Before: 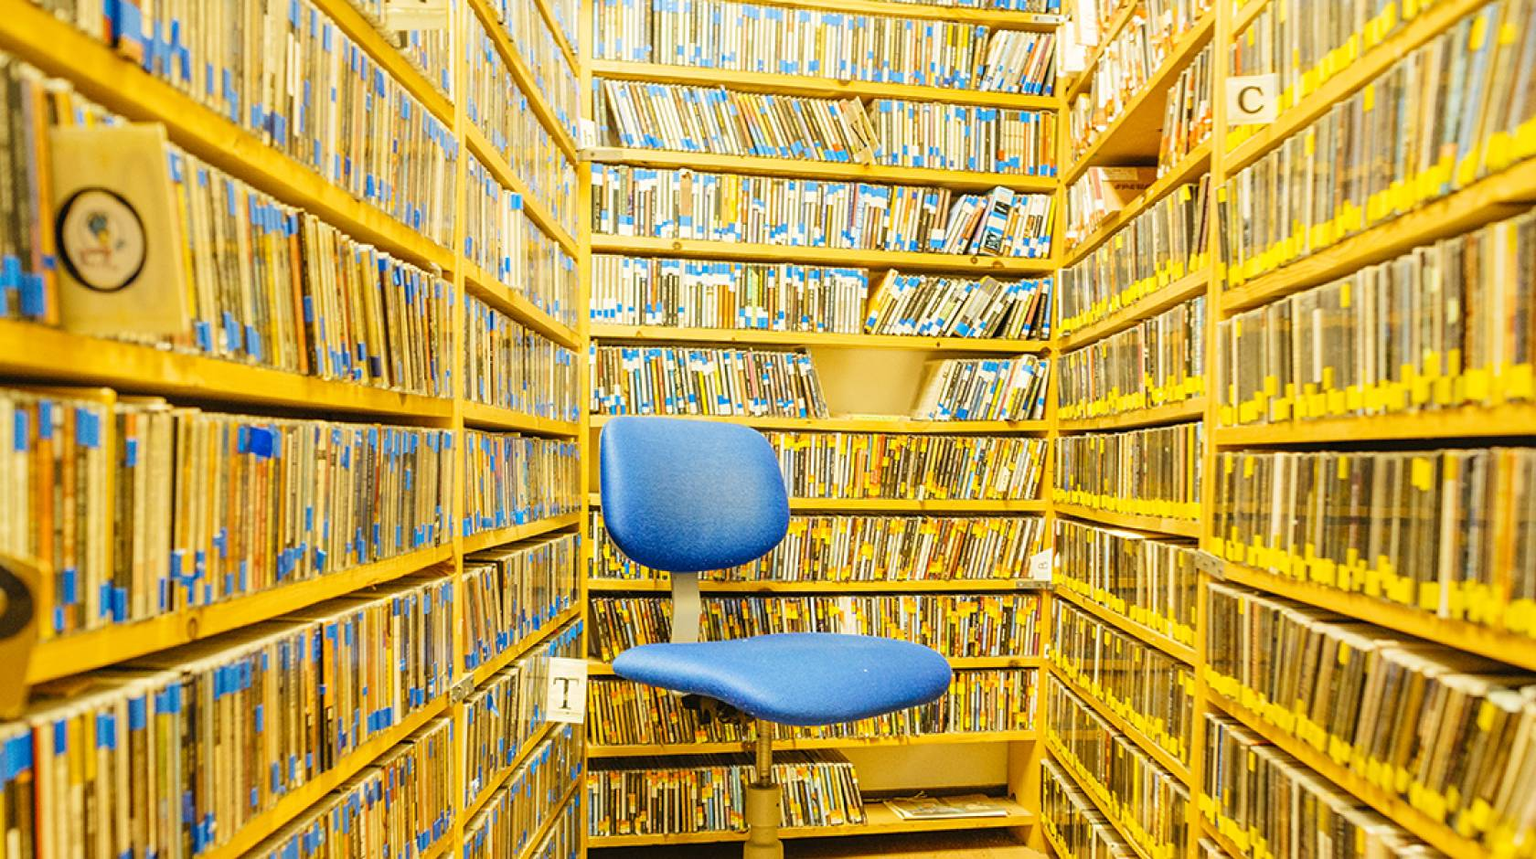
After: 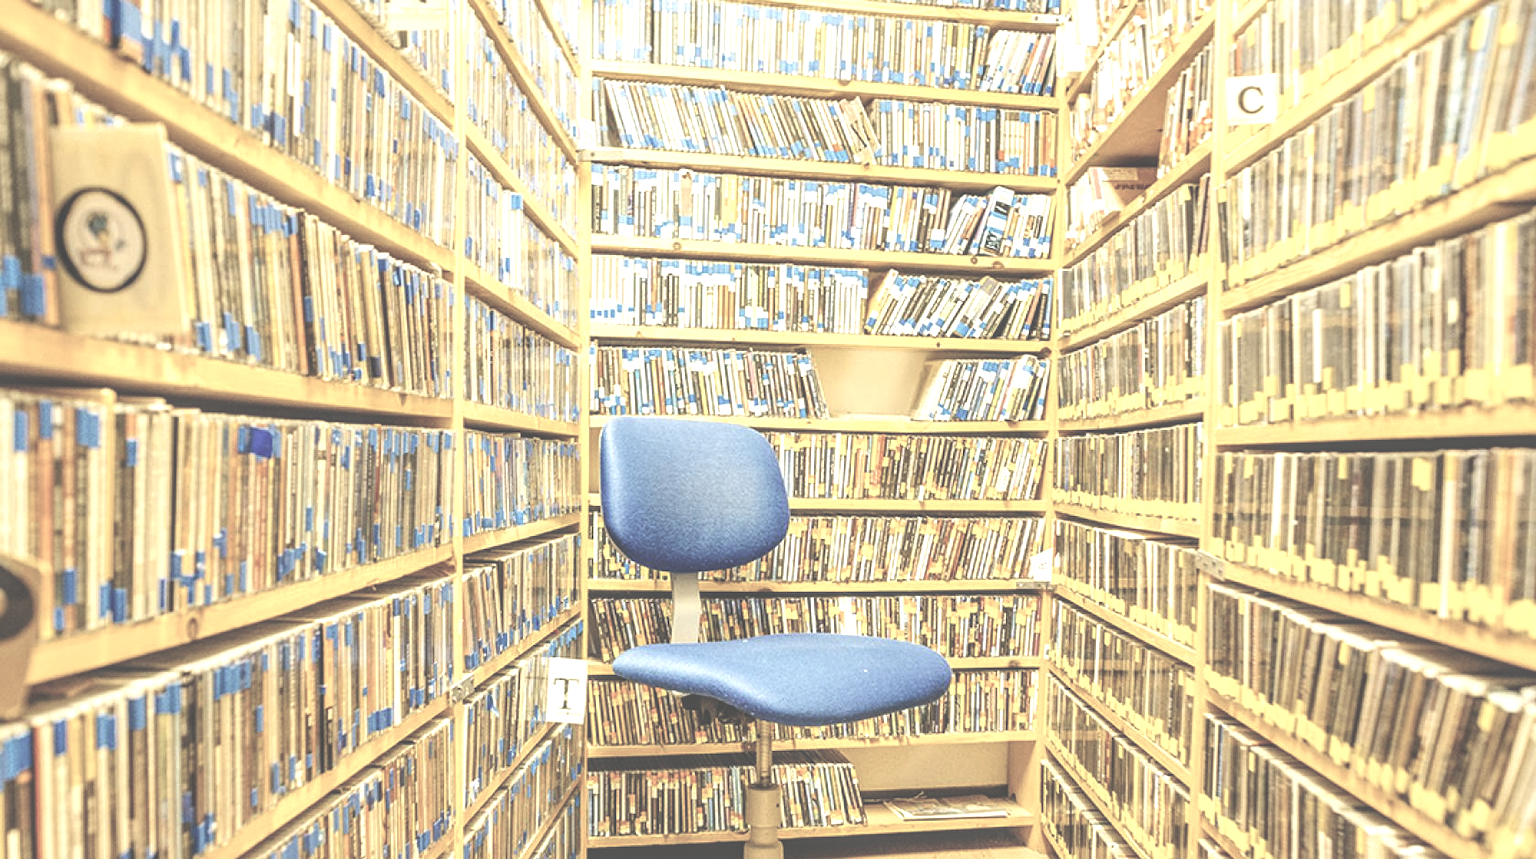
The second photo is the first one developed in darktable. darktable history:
color correction: highlights b* 0.067, saturation 0.555
exposure: black level correction -0.073, exposure 0.501 EV, compensate exposure bias true, compensate highlight preservation false
local contrast: detail 130%
